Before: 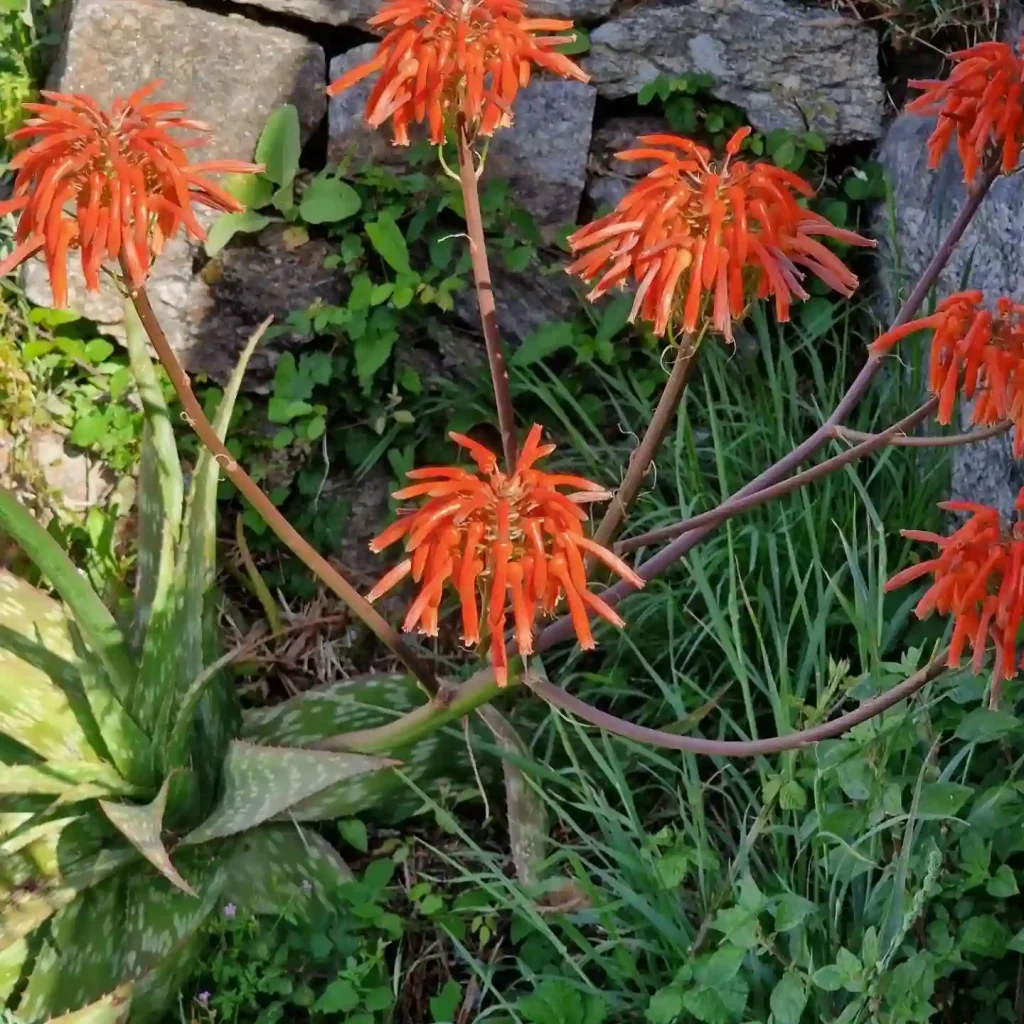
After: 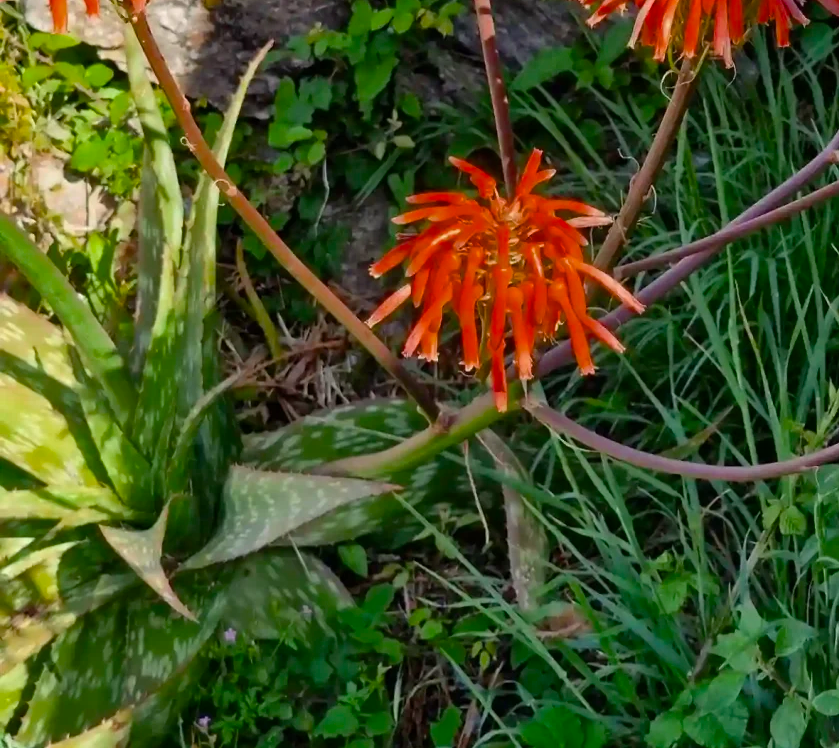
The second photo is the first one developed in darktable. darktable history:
color balance rgb: perceptual saturation grading › global saturation 16.006%, global vibrance 16.286%, saturation formula JzAzBz (2021)
crop: top 26.928%, right 18.008%
